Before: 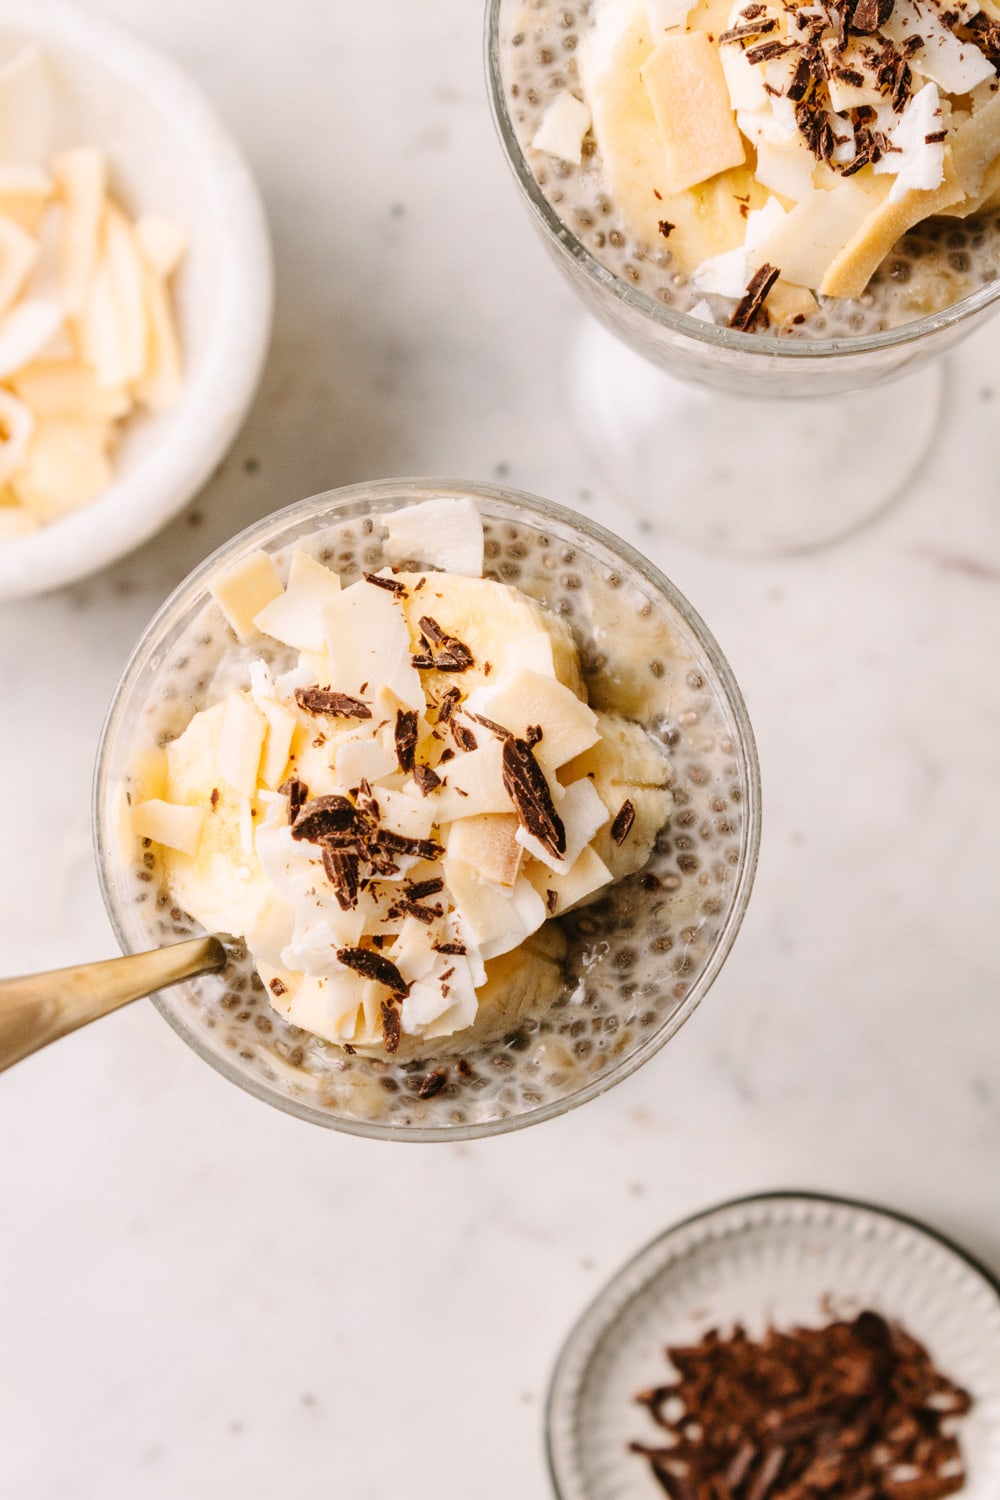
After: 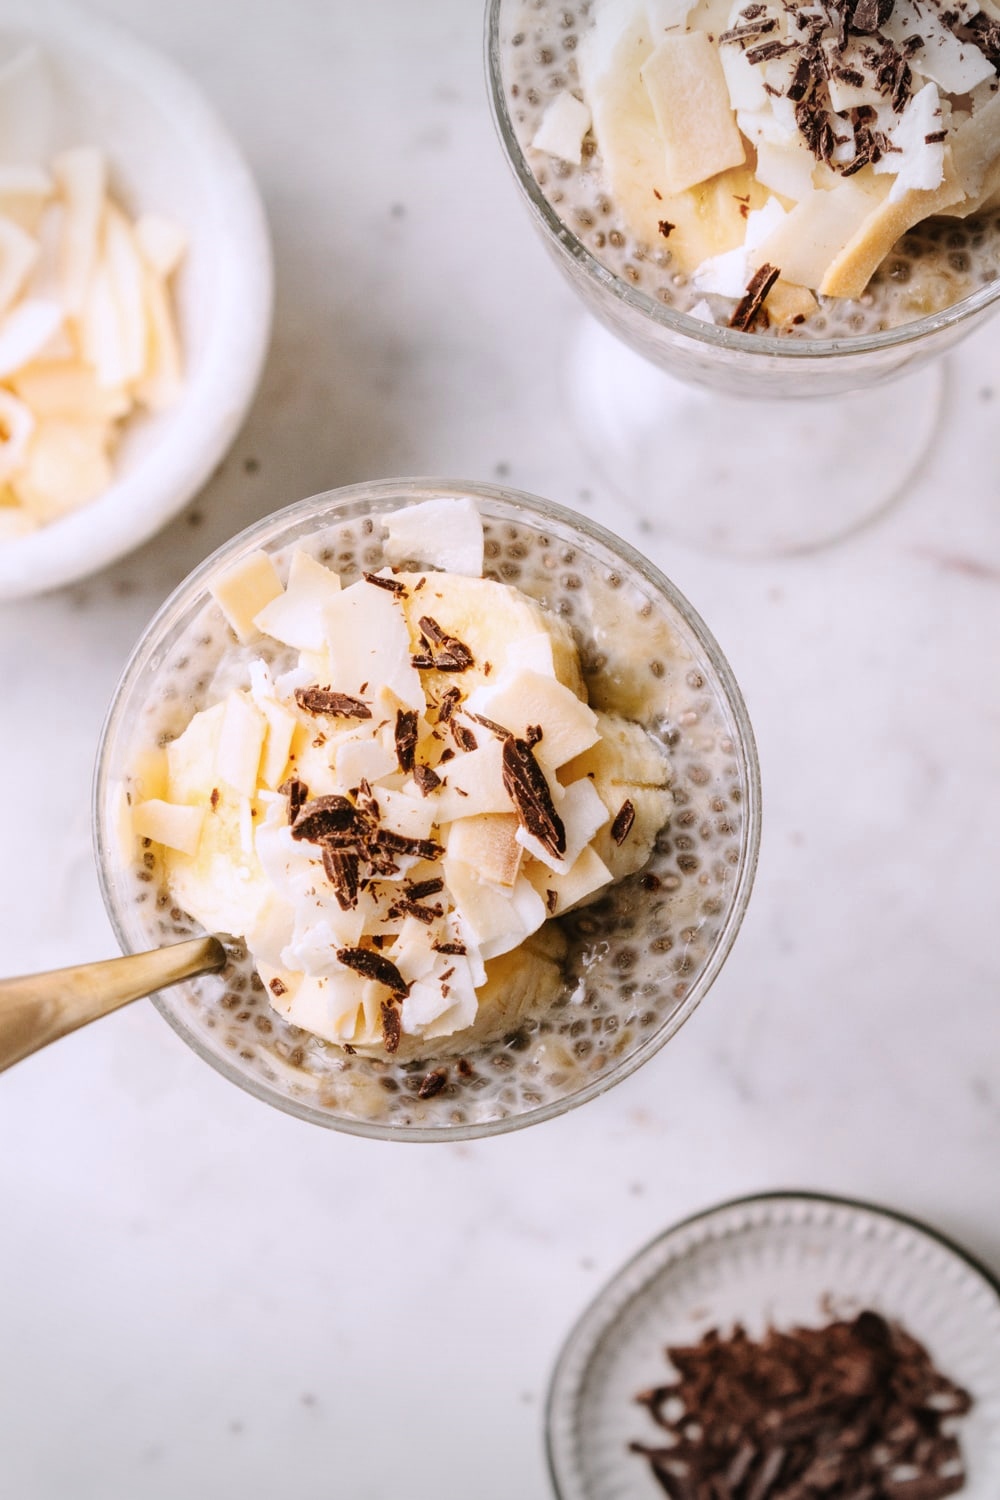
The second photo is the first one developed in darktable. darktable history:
color calibration: illuminant as shot in camera, x 0.358, y 0.373, temperature 4628.91 K
vignetting: fall-off start 100.08%, brightness -0.279, width/height ratio 1.306, unbound false
